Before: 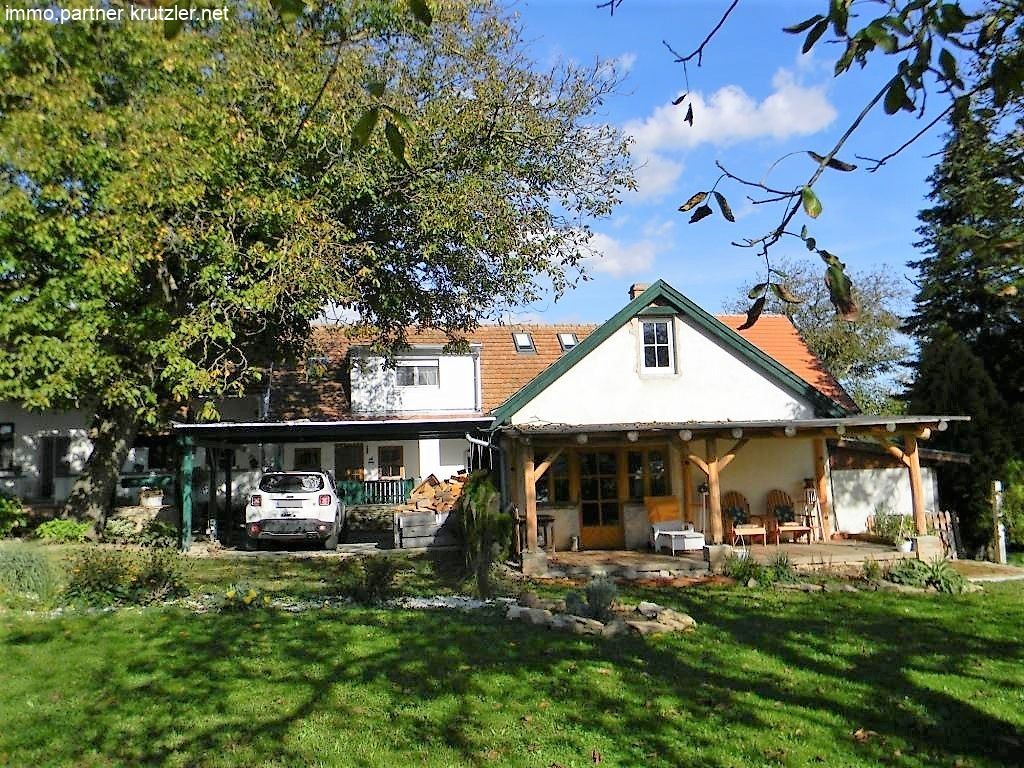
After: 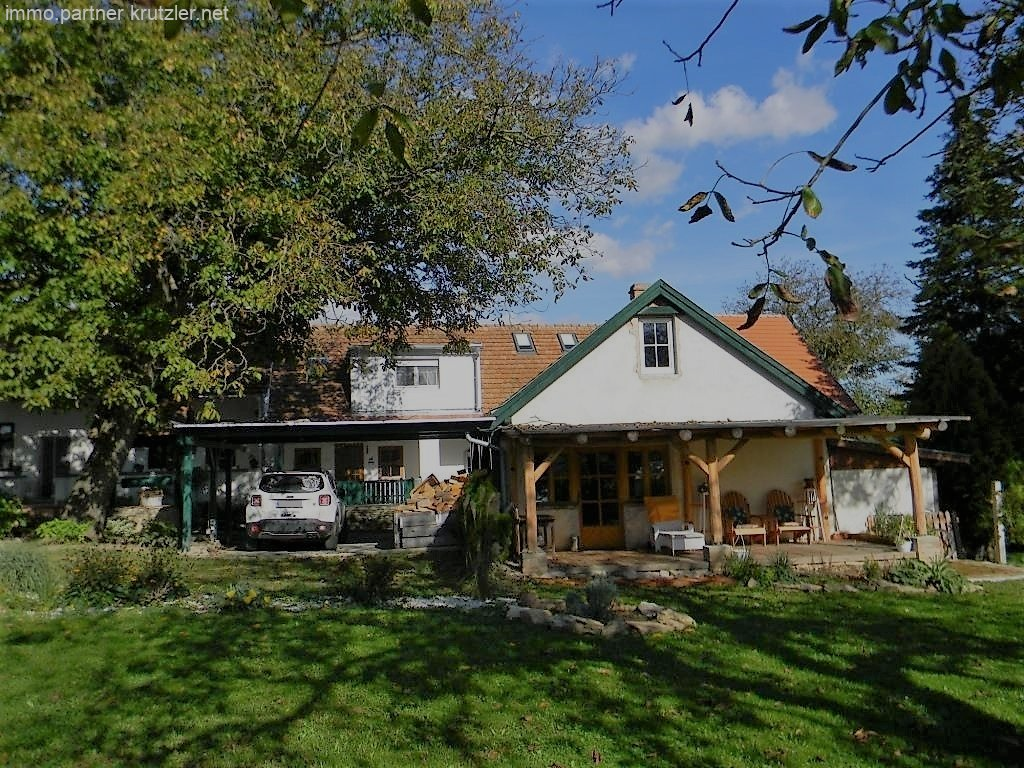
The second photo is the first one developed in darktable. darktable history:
exposure: exposure -0.936 EV, compensate highlight preservation false
